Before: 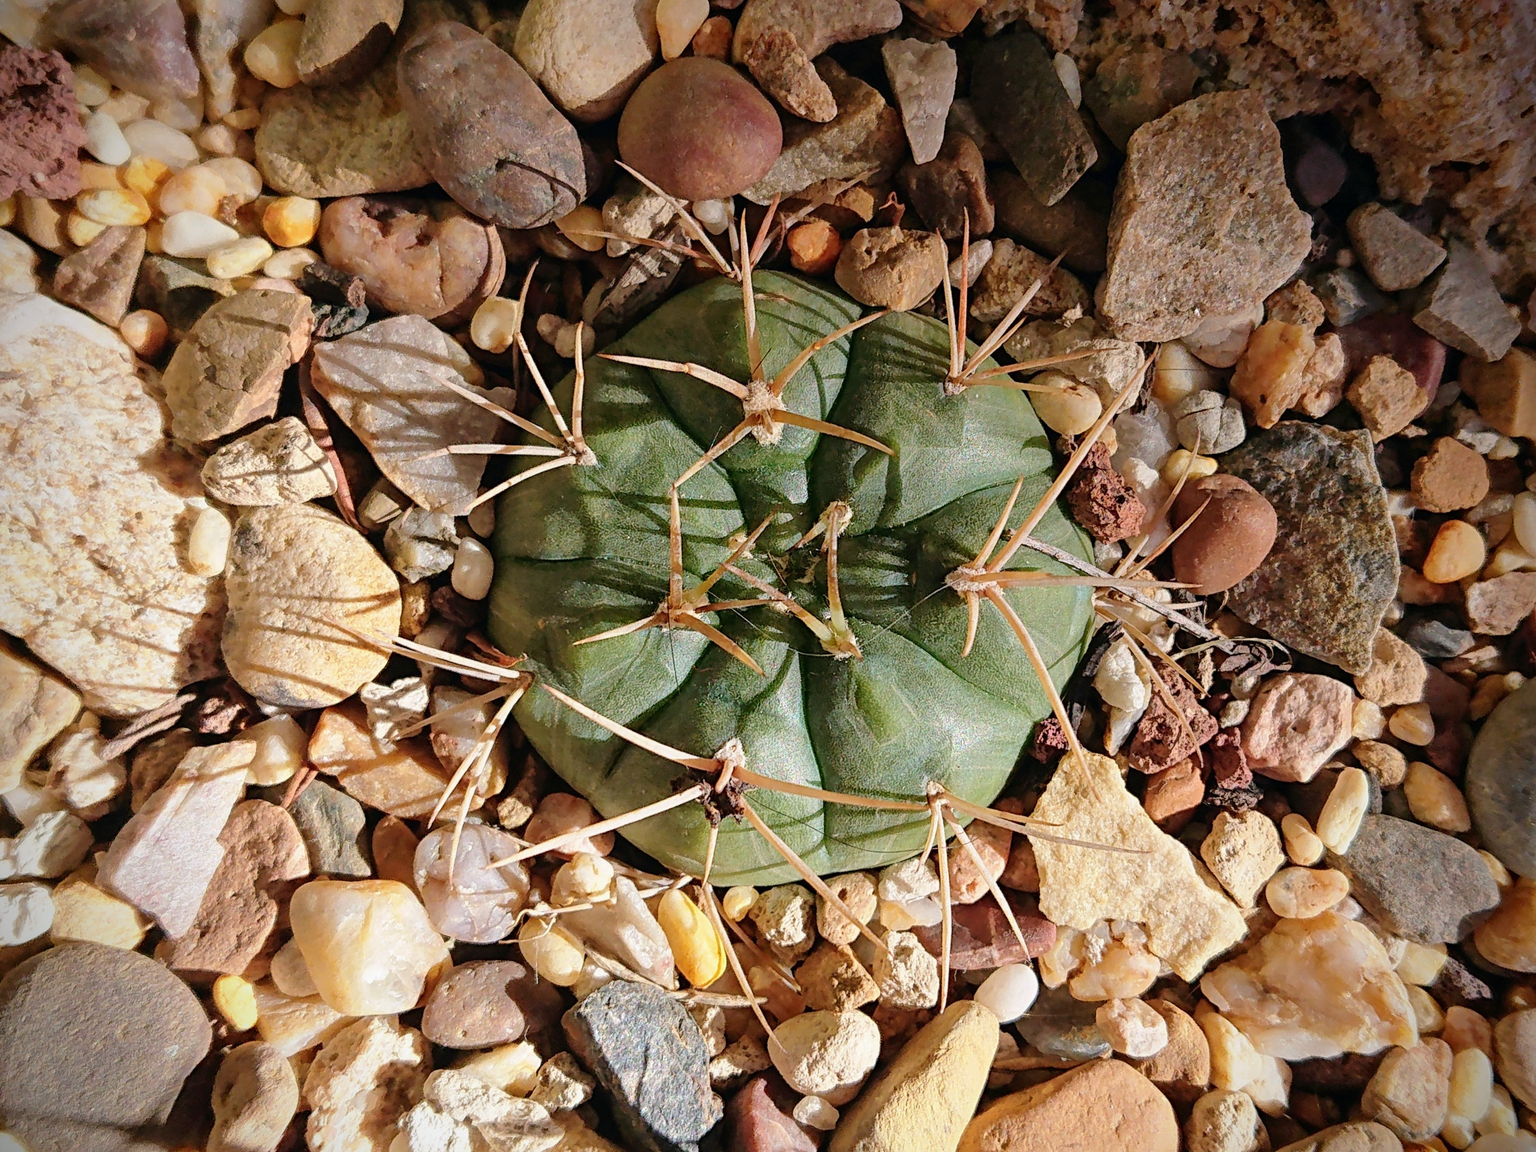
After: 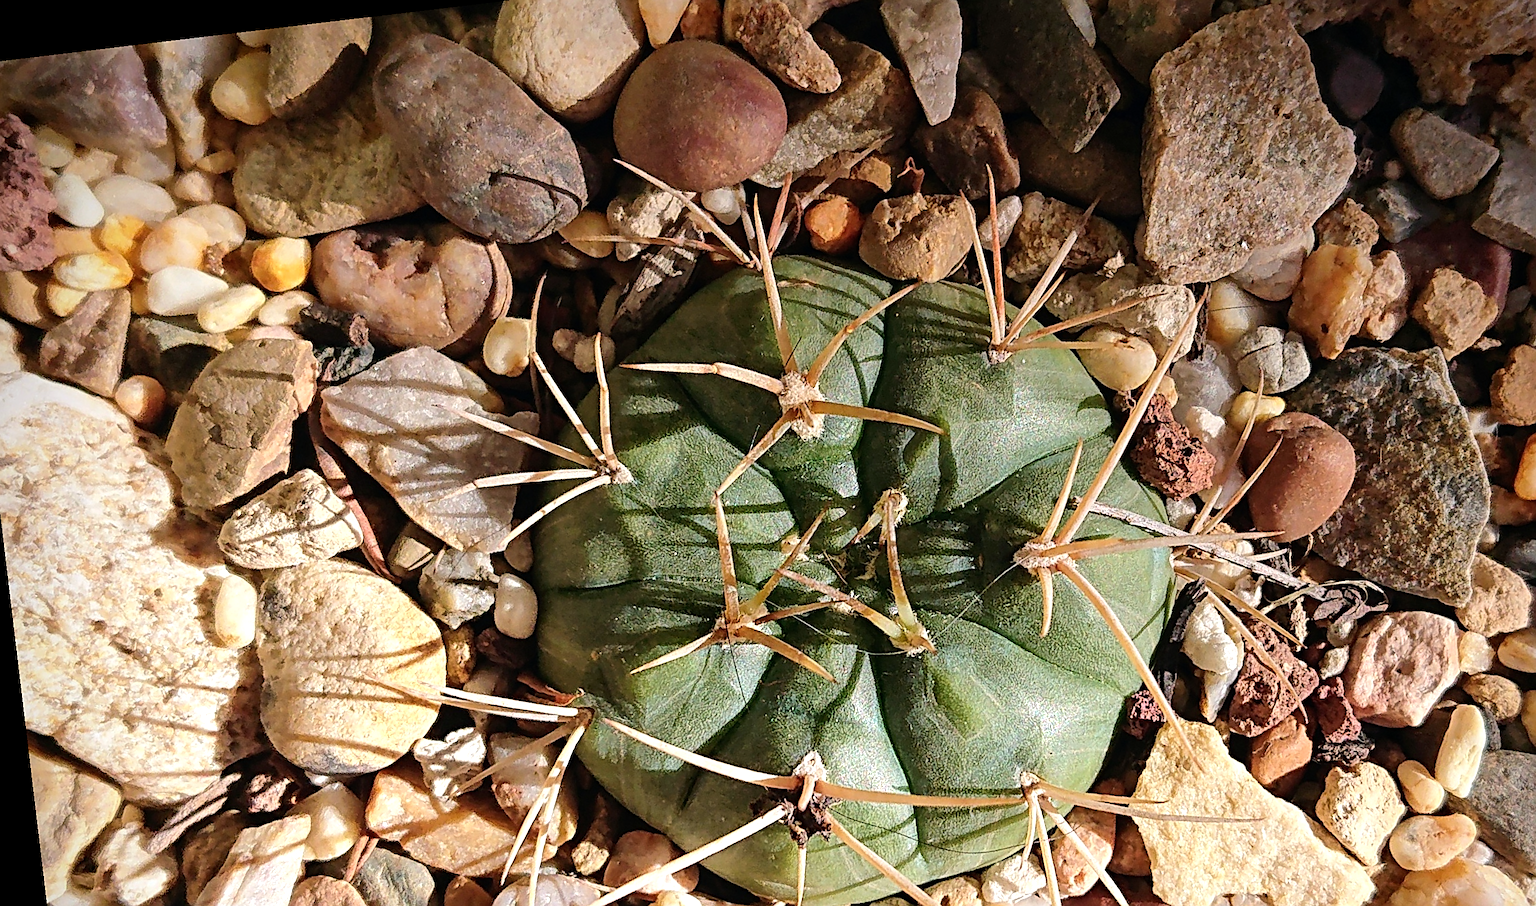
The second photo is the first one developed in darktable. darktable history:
rotate and perspective: rotation -6.83°, automatic cropping off
sharpen: on, module defaults
tone equalizer: -8 EV -0.417 EV, -7 EV -0.389 EV, -6 EV -0.333 EV, -5 EV -0.222 EV, -3 EV 0.222 EV, -2 EV 0.333 EV, -1 EV 0.389 EV, +0 EV 0.417 EV, edges refinement/feathering 500, mask exposure compensation -1.57 EV, preserve details no
crop: left 3.015%, top 8.969%, right 9.647%, bottom 26.457%
